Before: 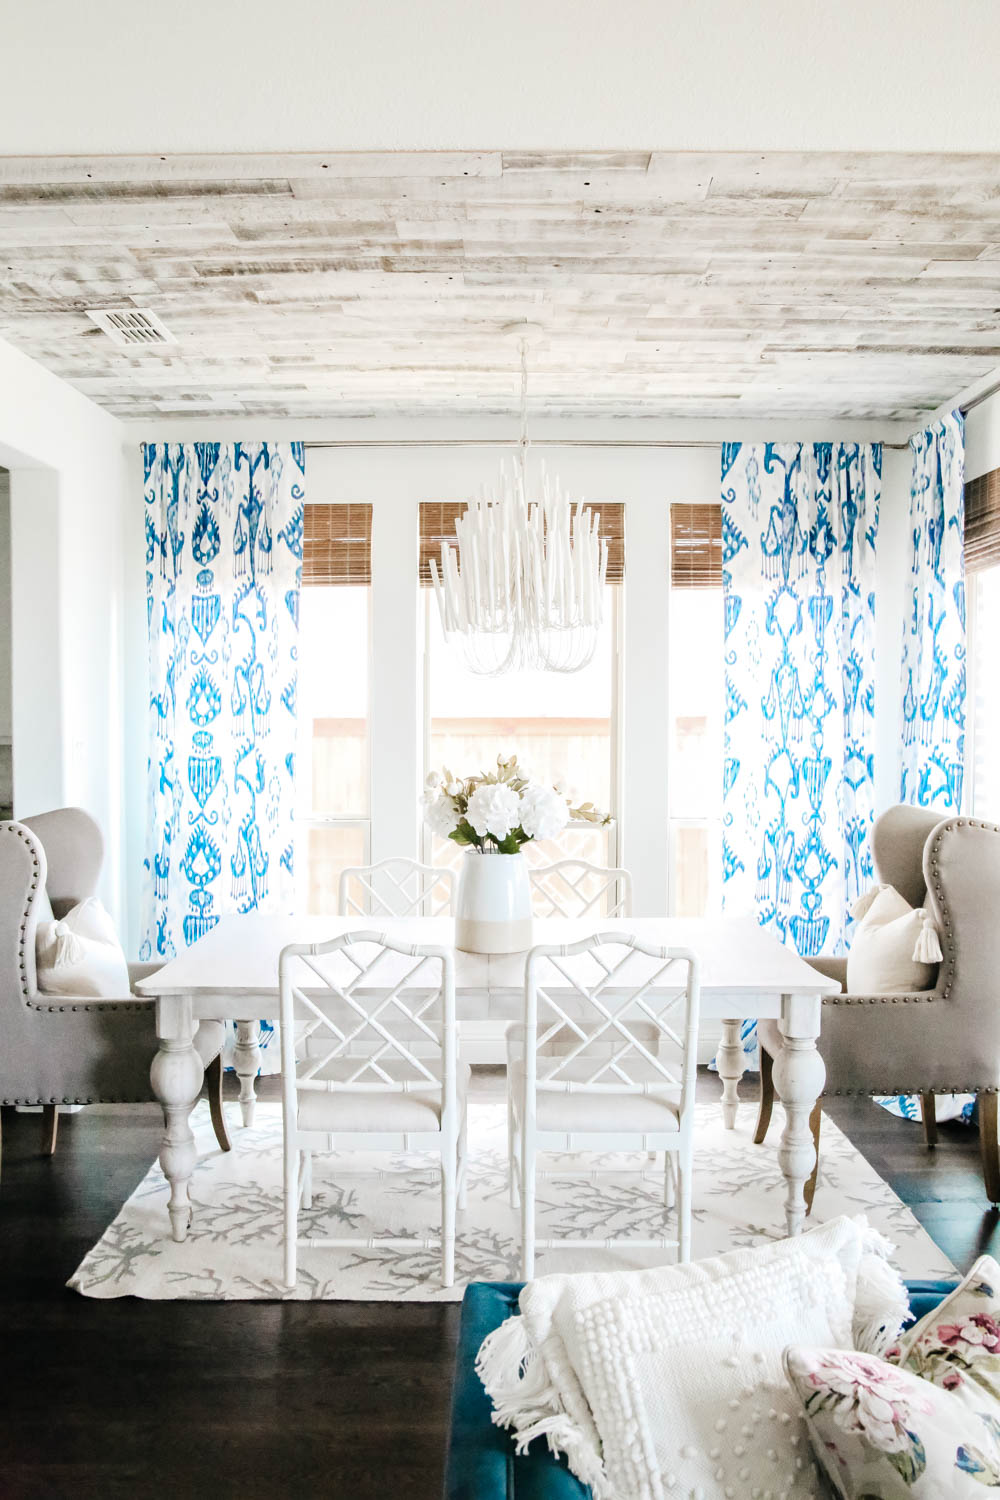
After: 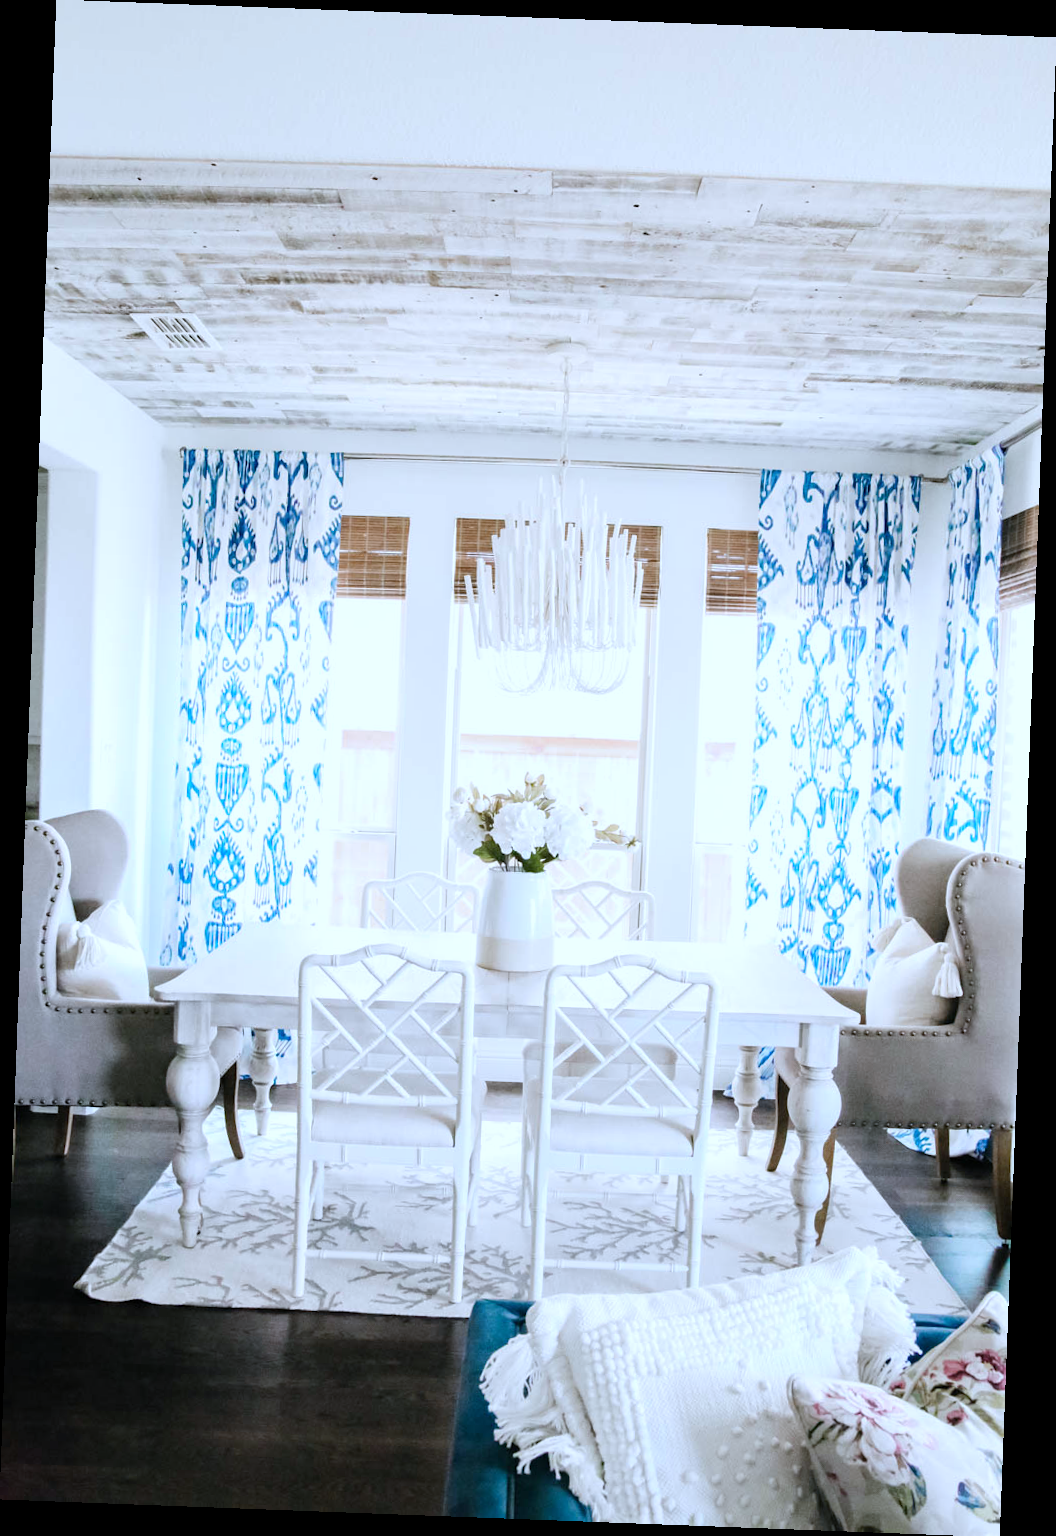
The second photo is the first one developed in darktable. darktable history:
white balance: red 0.926, green 1.003, blue 1.133
rotate and perspective: rotation 2.17°, automatic cropping off
